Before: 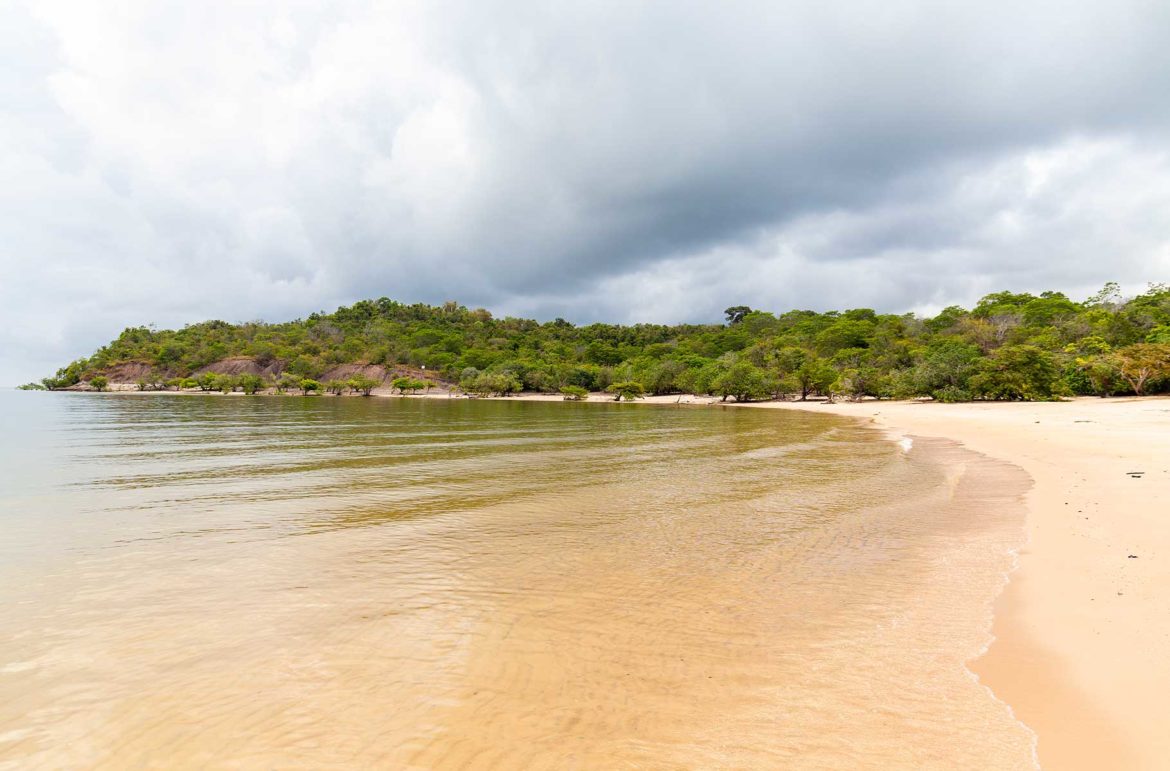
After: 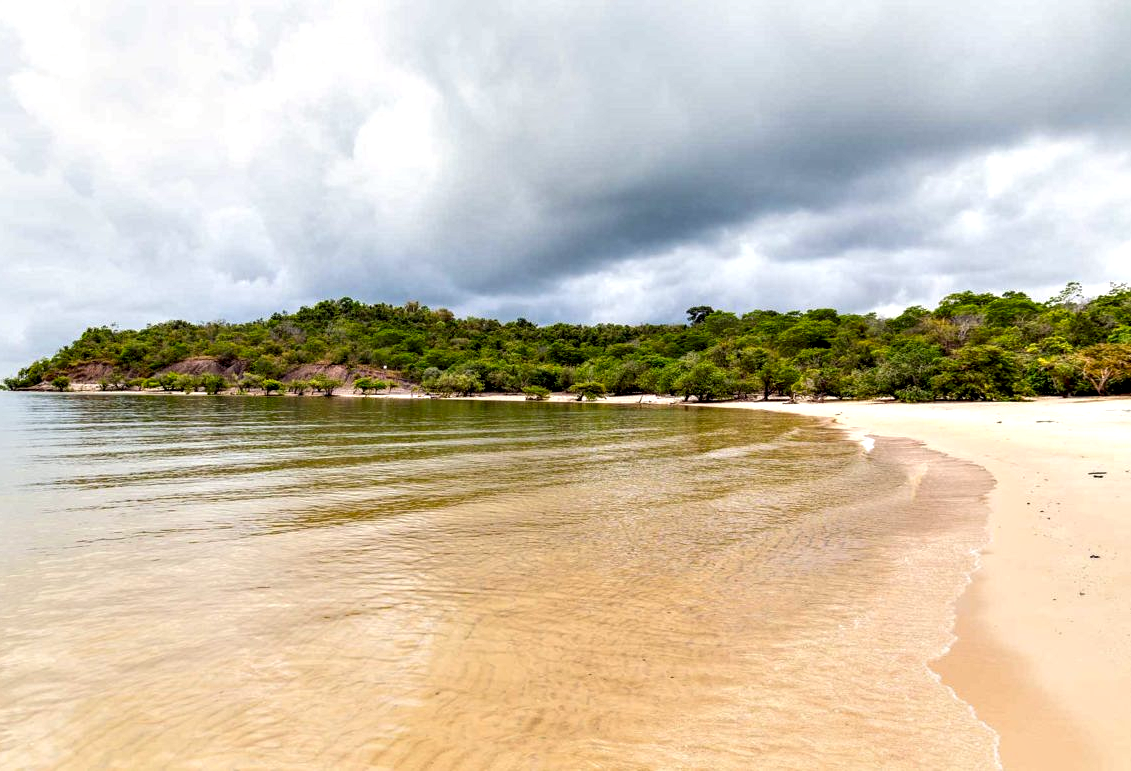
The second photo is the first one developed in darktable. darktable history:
contrast equalizer: y [[0.6 ×6], [0.55 ×6], [0 ×6], [0 ×6], [0 ×6]]
local contrast: on, module defaults
crop and rotate: left 3.33%
